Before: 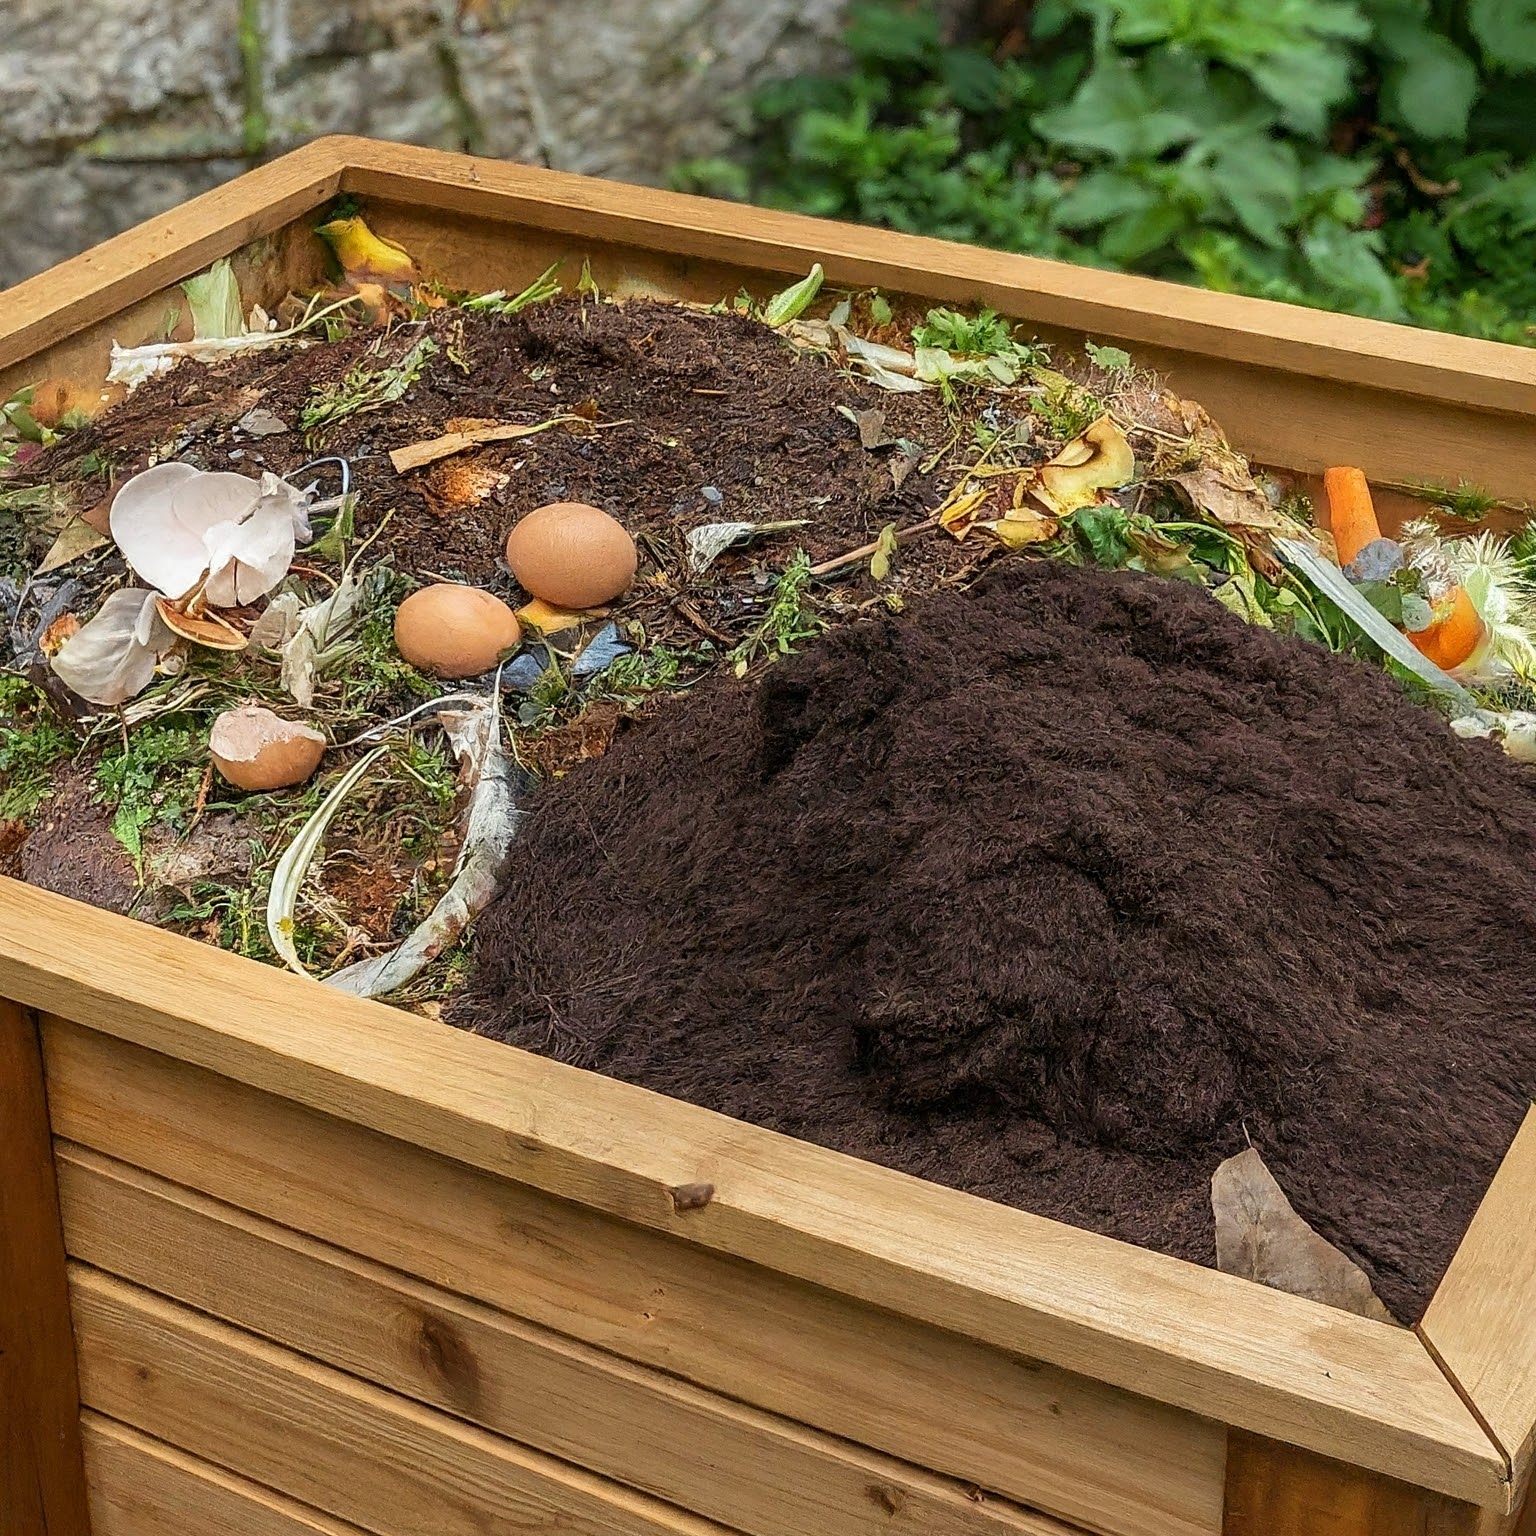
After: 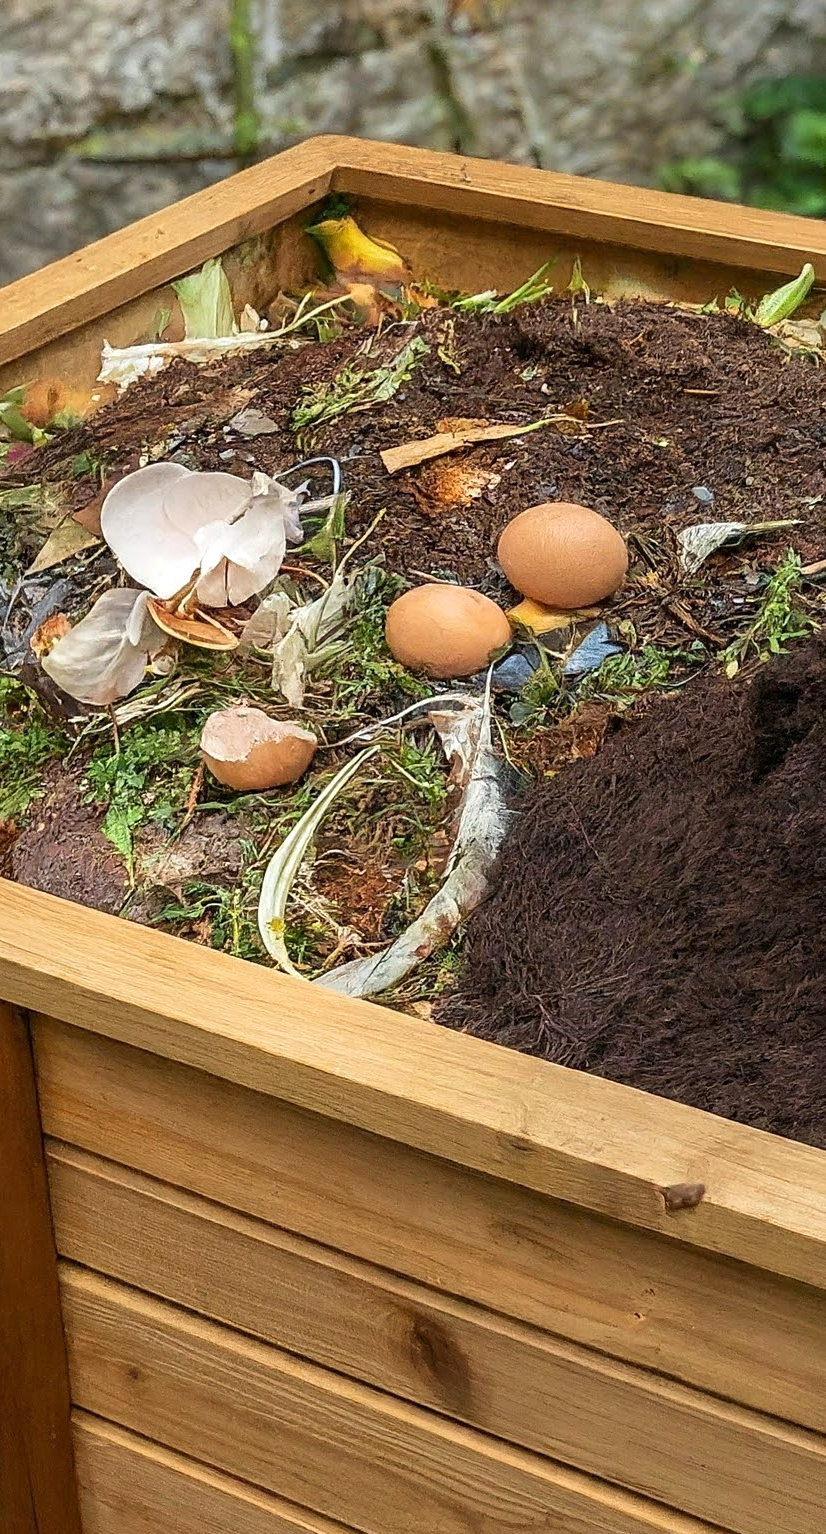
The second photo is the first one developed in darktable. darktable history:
exposure: exposure 0.127 EV, compensate highlight preservation false
crop: left 0.587%, right 45.588%, bottom 0.086%
velvia: strength 9.25%
